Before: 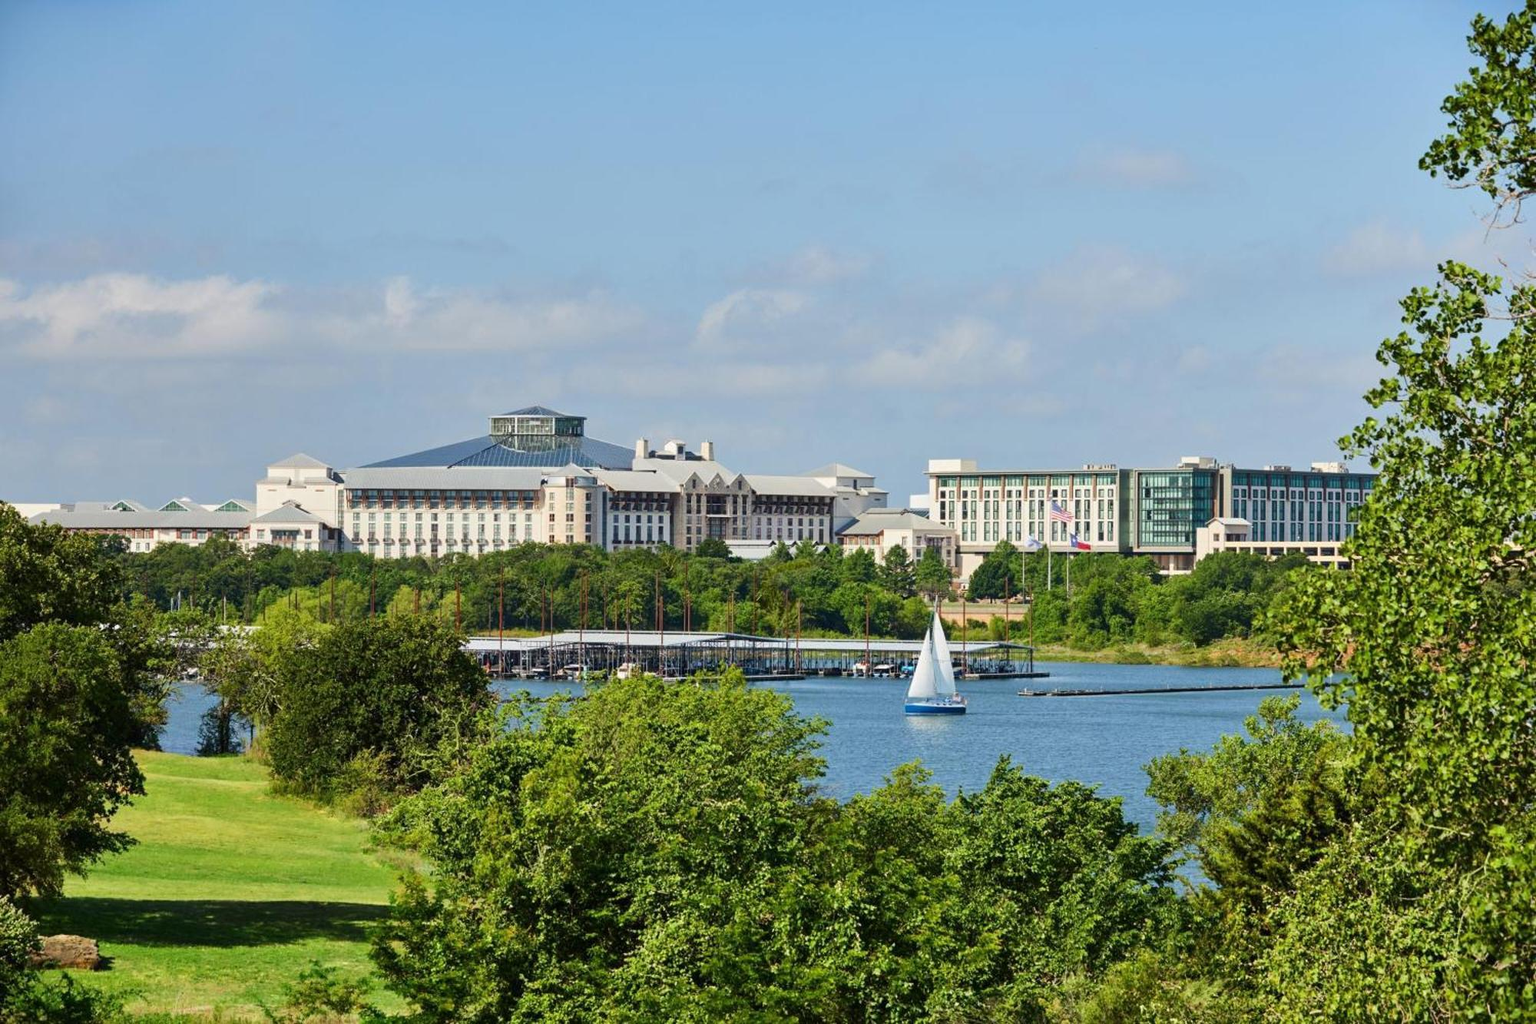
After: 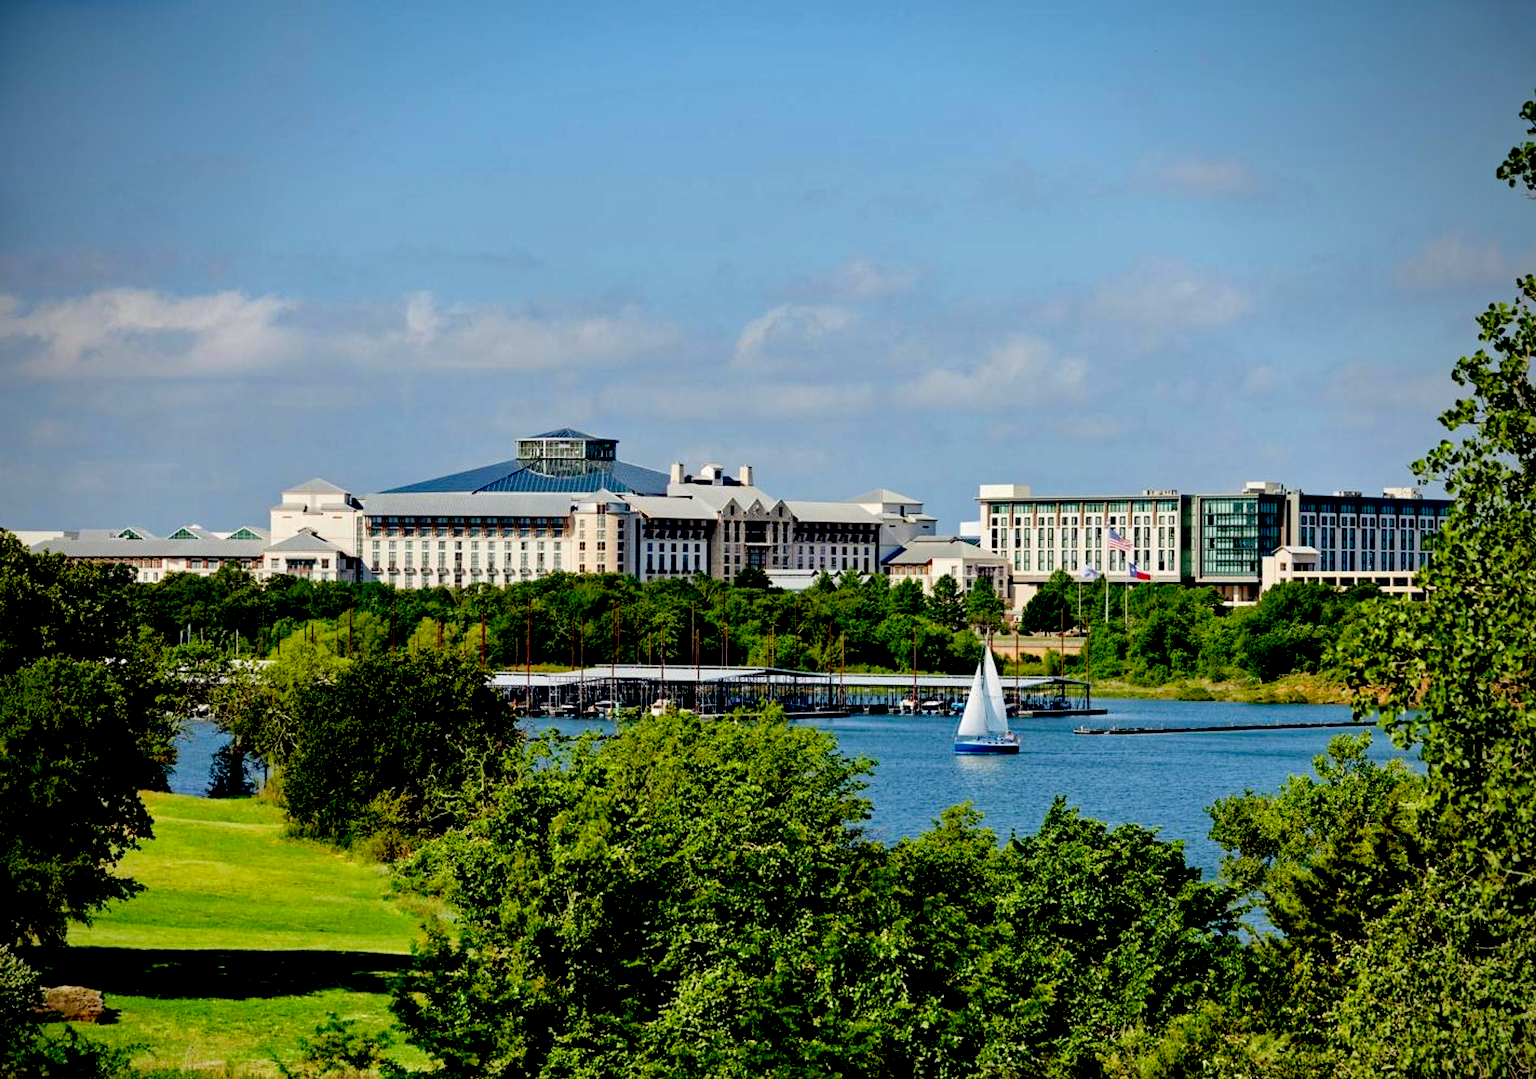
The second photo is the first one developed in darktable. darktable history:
vignetting: brightness -0.629, saturation -0.007, center (-0.028, 0.239)
crop and rotate: right 5.167%
exposure: black level correction 0.056, compensate highlight preservation false
haze removal: adaptive false
